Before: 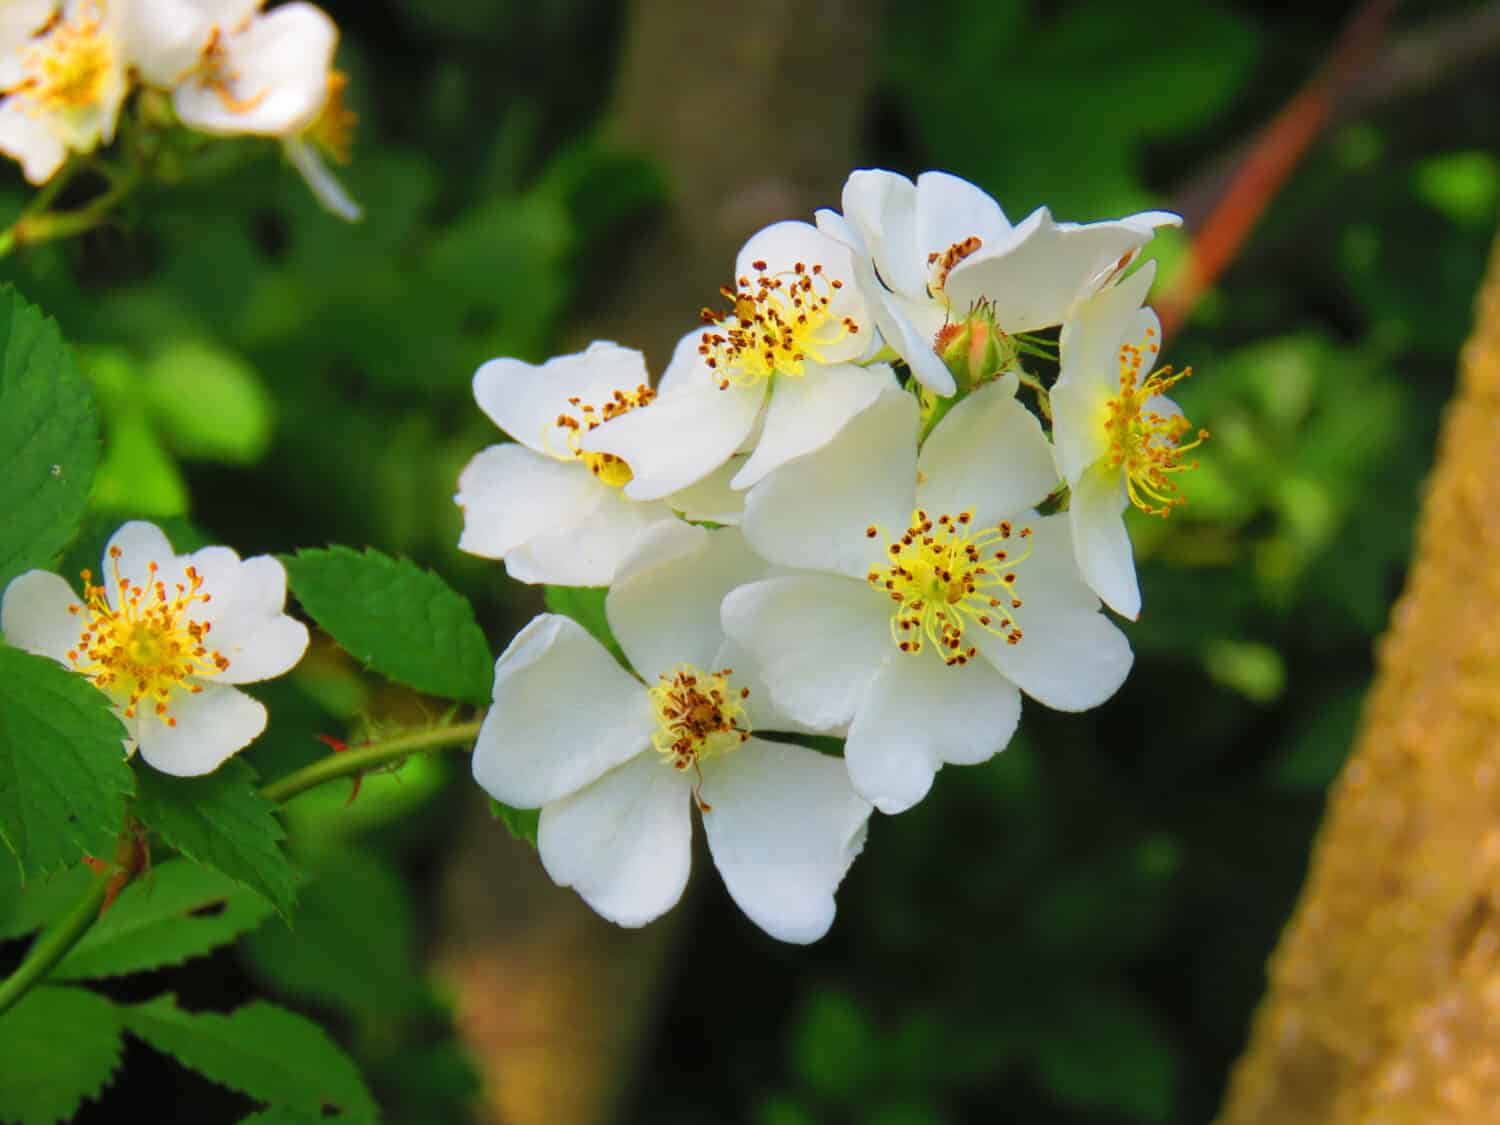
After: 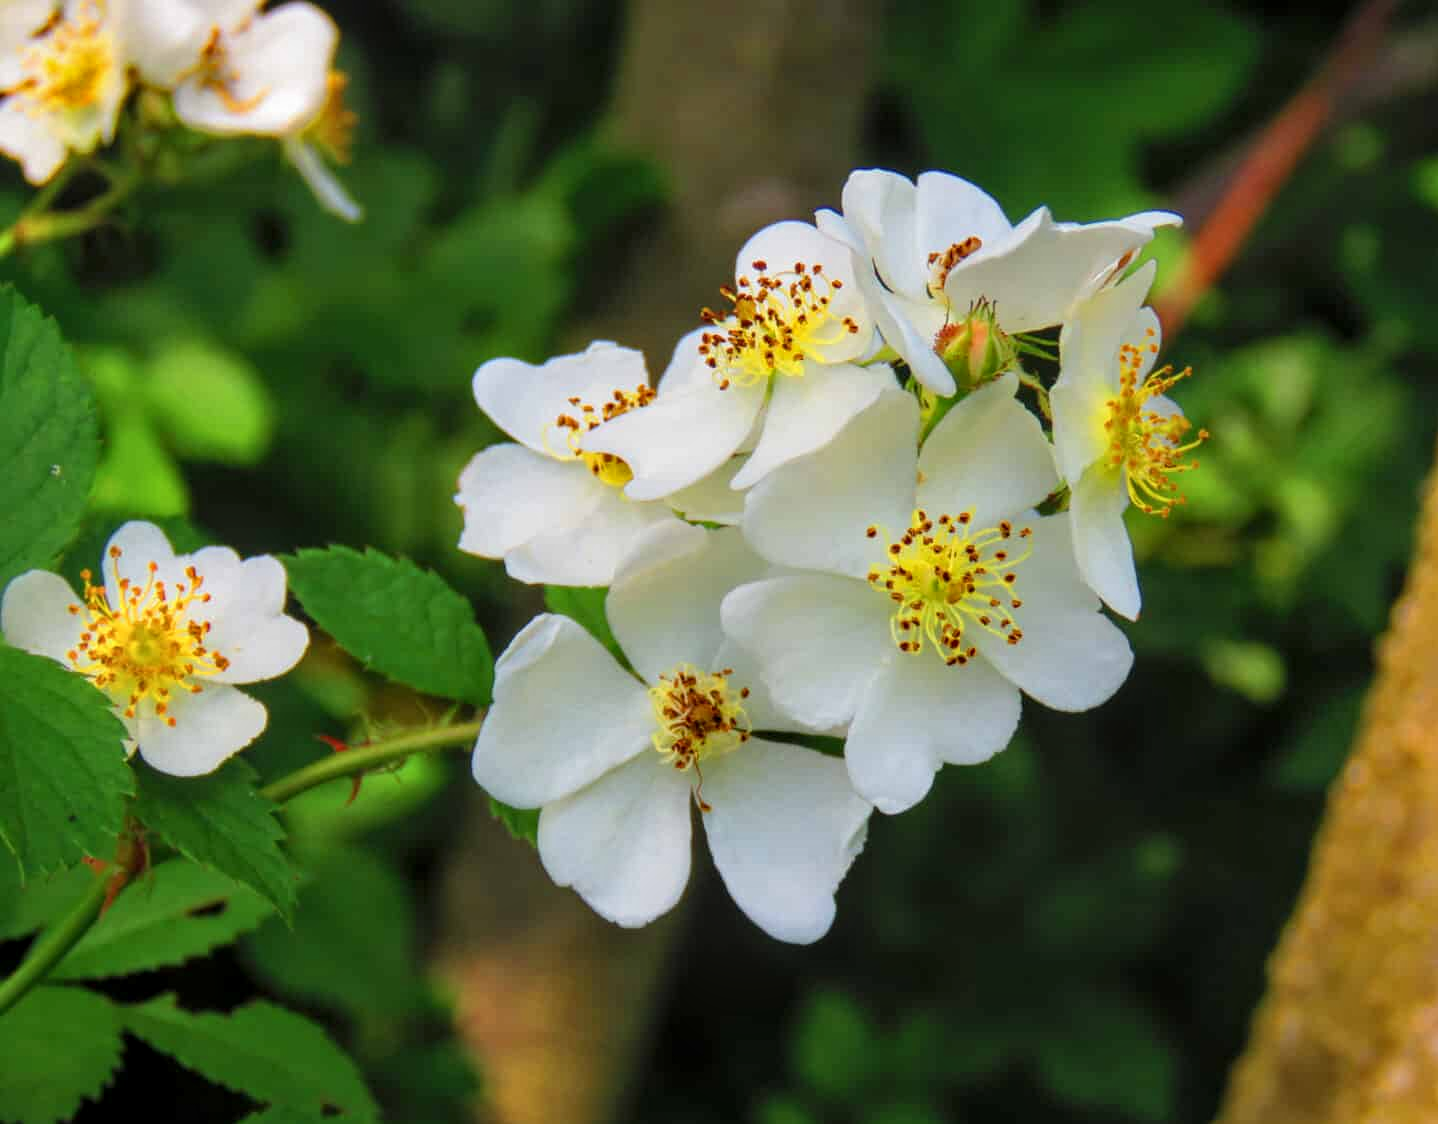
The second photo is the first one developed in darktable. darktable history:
local contrast: on, module defaults
crop: right 4.126%, bottom 0.031%
